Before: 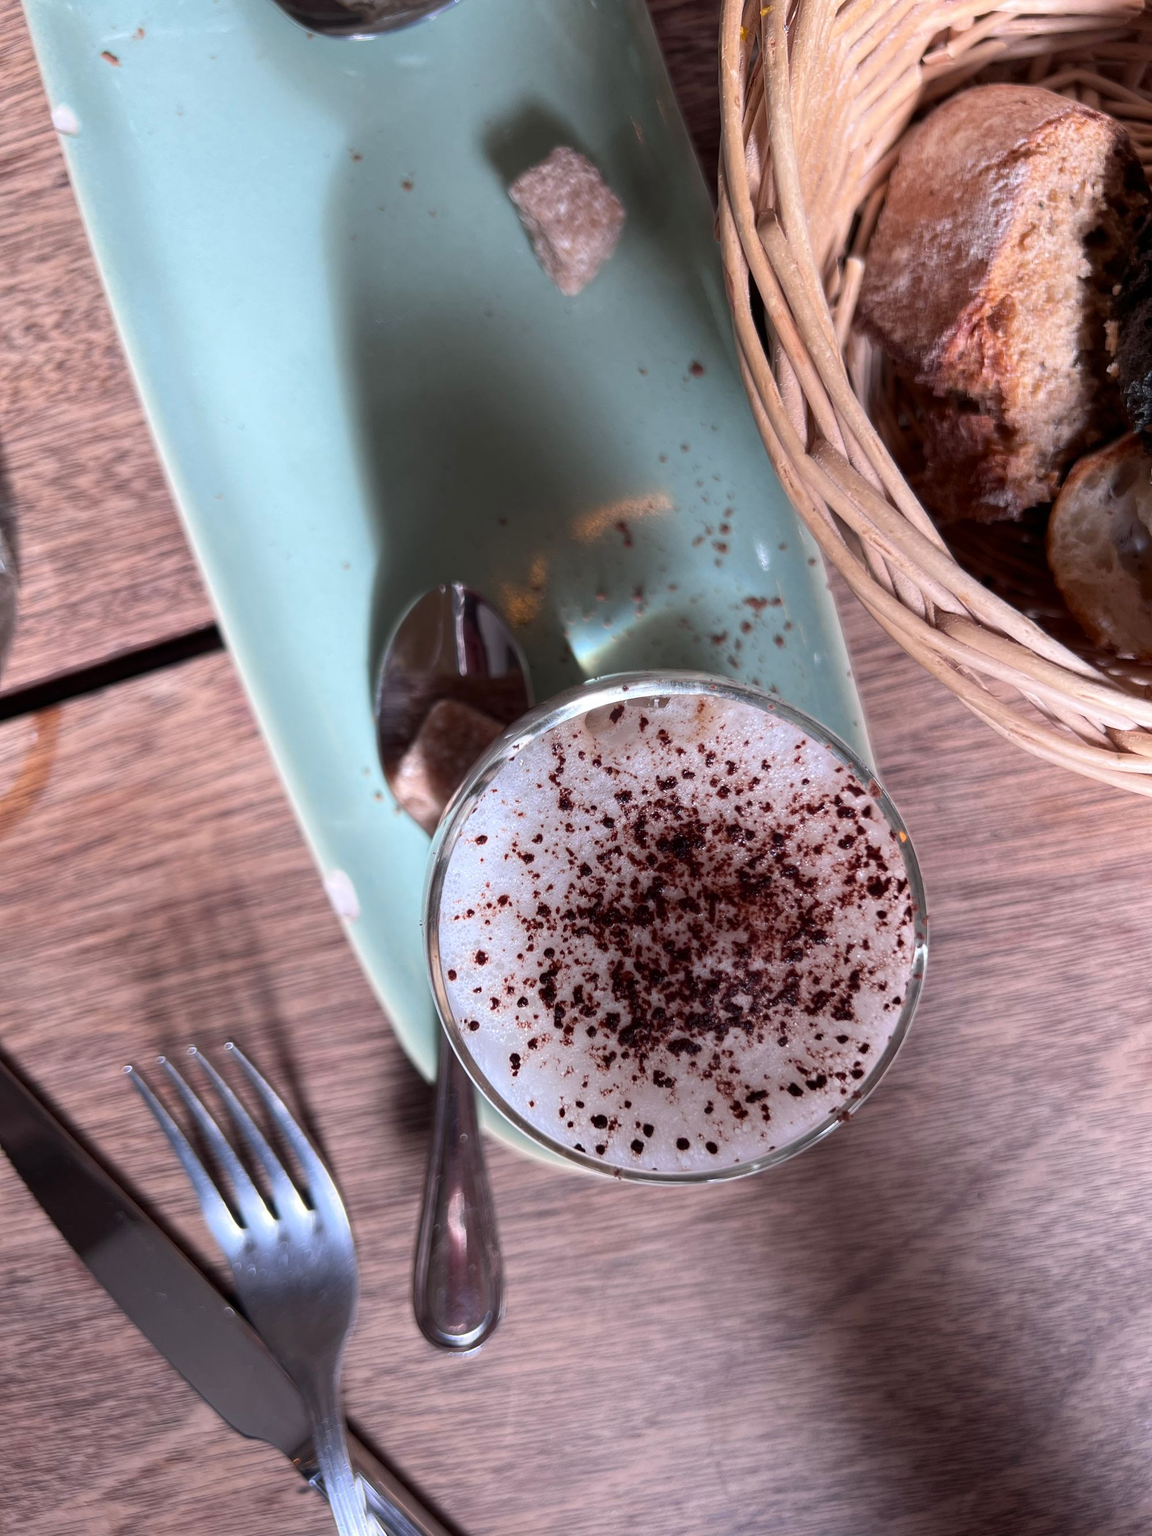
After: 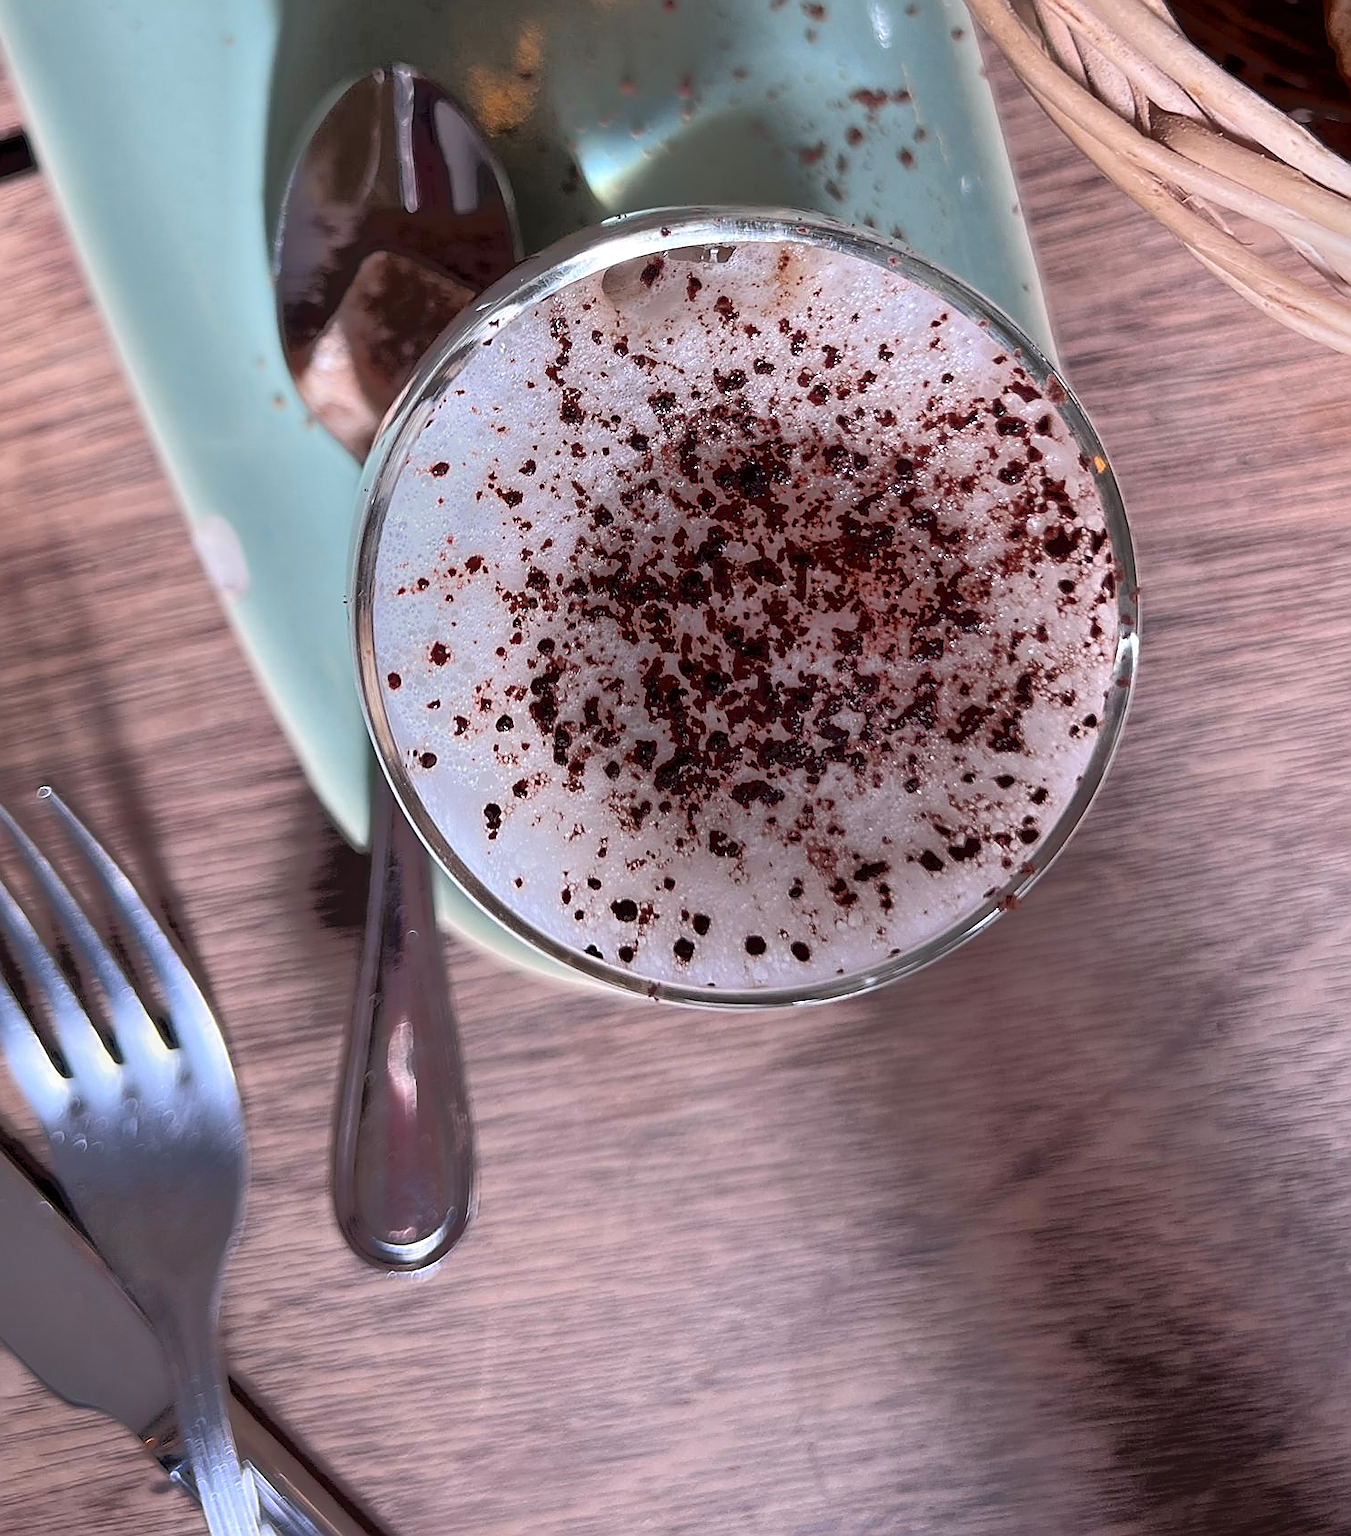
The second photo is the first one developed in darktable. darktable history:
sharpen: radius 1.378, amount 1.236, threshold 0.633
tone equalizer: -7 EV -0.643 EV, -6 EV 1.02 EV, -5 EV -0.464 EV, -4 EV 0.427 EV, -3 EV 0.431 EV, -2 EV 0.141 EV, -1 EV -0.16 EV, +0 EV -0.409 EV
crop and rotate: left 17.447%, top 35.184%, right 7.611%, bottom 0.943%
